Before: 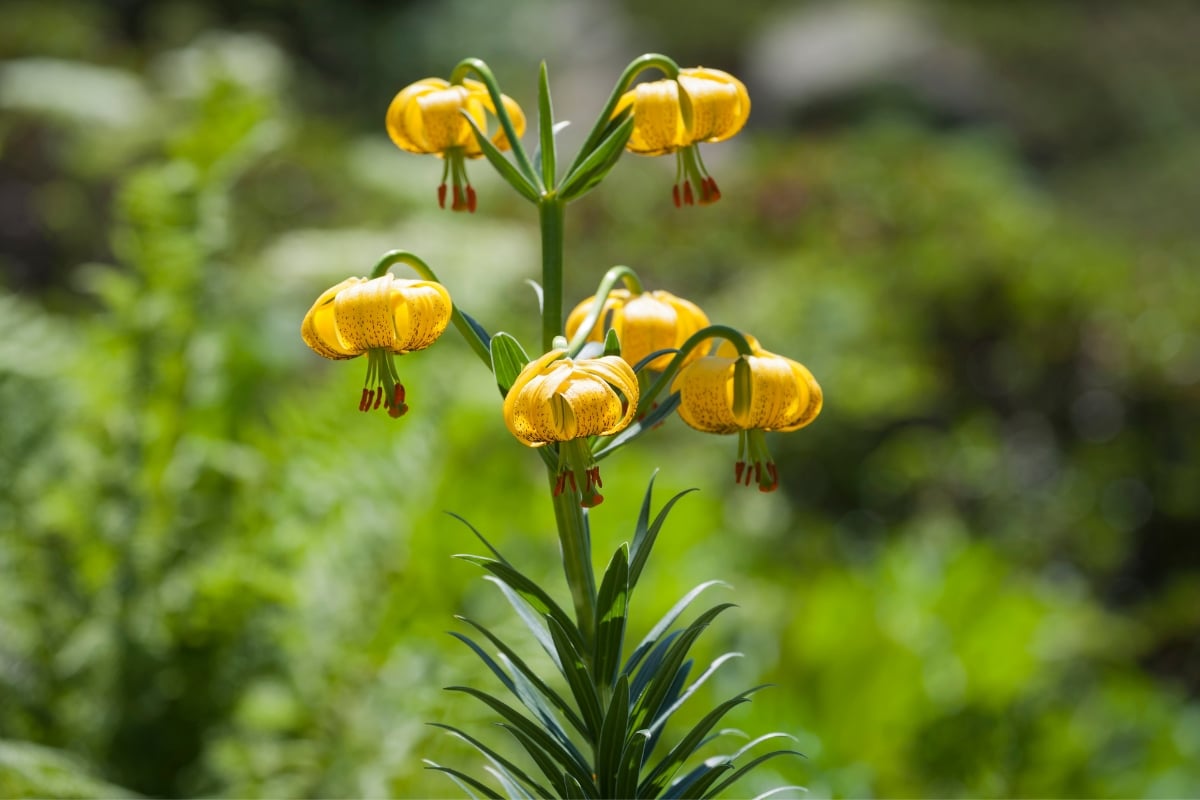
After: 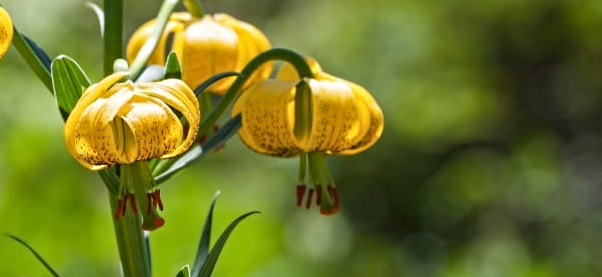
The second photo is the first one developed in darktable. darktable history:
contrast equalizer: y [[0.5, 0.501, 0.525, 0.597, 0.58, 0.514], [0.5 ×6], [0.5 ×6], [0 ×6], [0 ×6]]
crop: left 36.607%, top 34.735%, right 13.146%, bottom 30.611%
